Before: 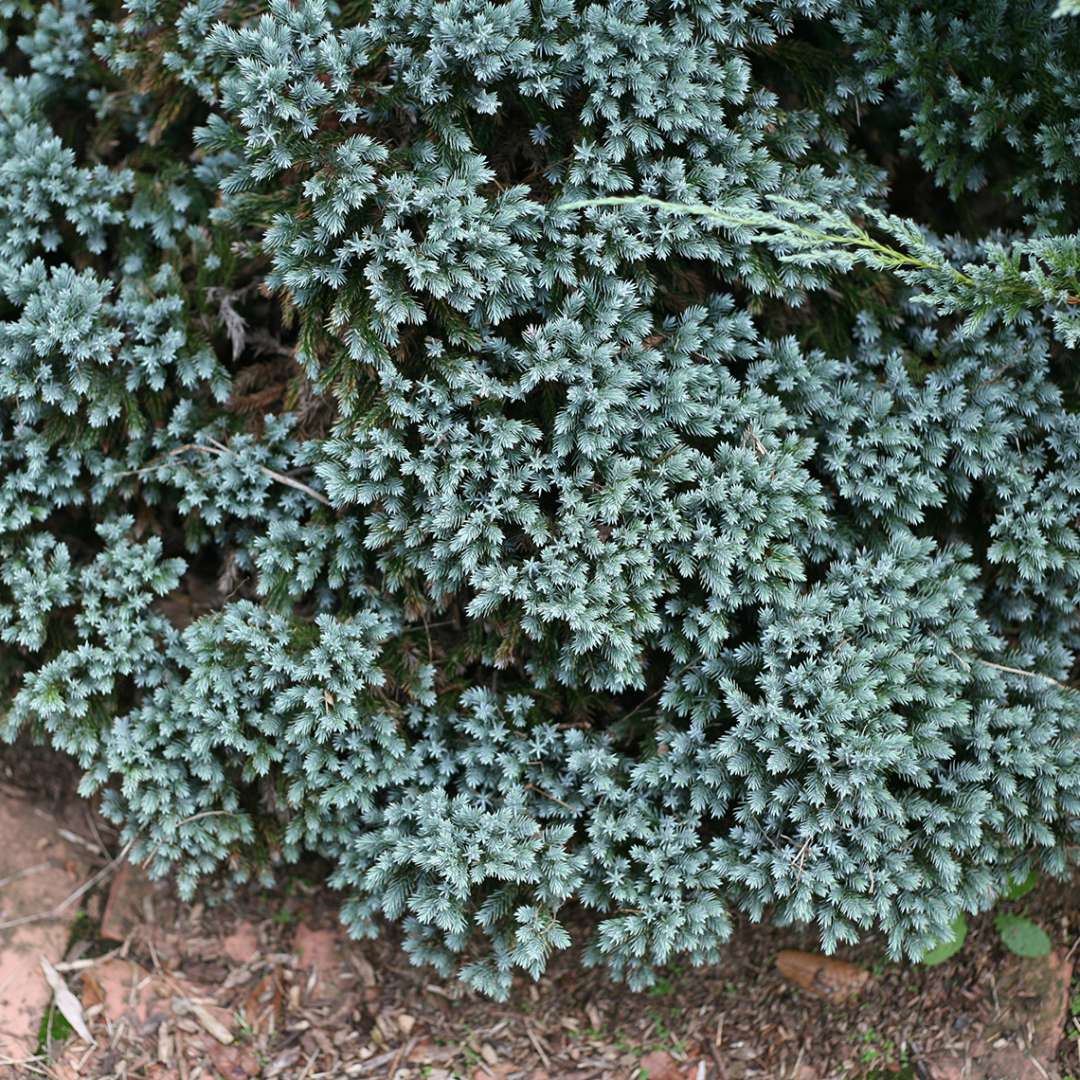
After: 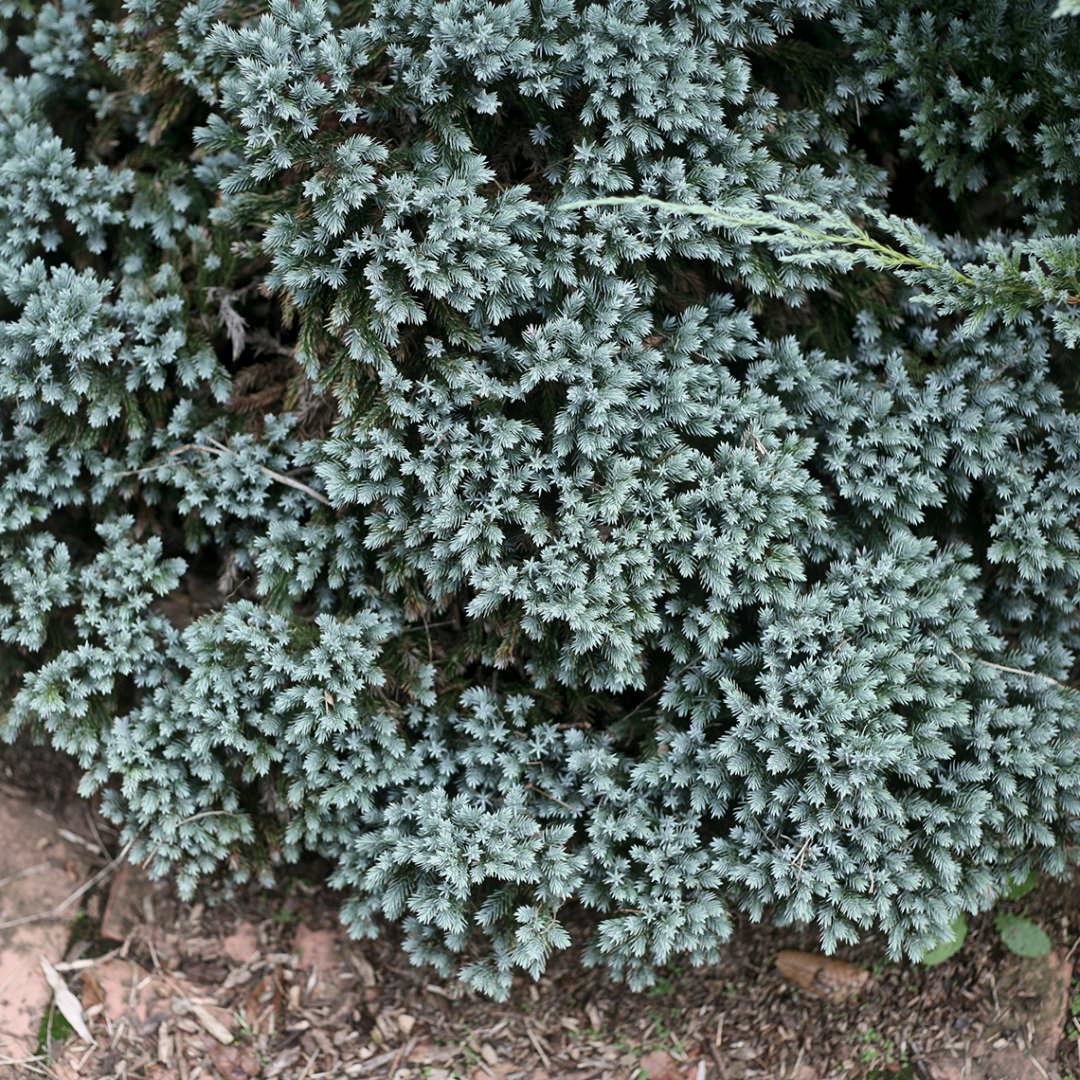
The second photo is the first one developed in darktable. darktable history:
local contrast: mode bilateral grid, contrast 19, coarseness 50, detail 172%, midtone range 0.2
color correction: highlights b* -0.01, saturation 0.824
contrast equalizer: octaves 7, y [[0.627 ×6], [0.563 ×6], [0 ×6], [0 ×6], [0 ×6]], mix -0.282
